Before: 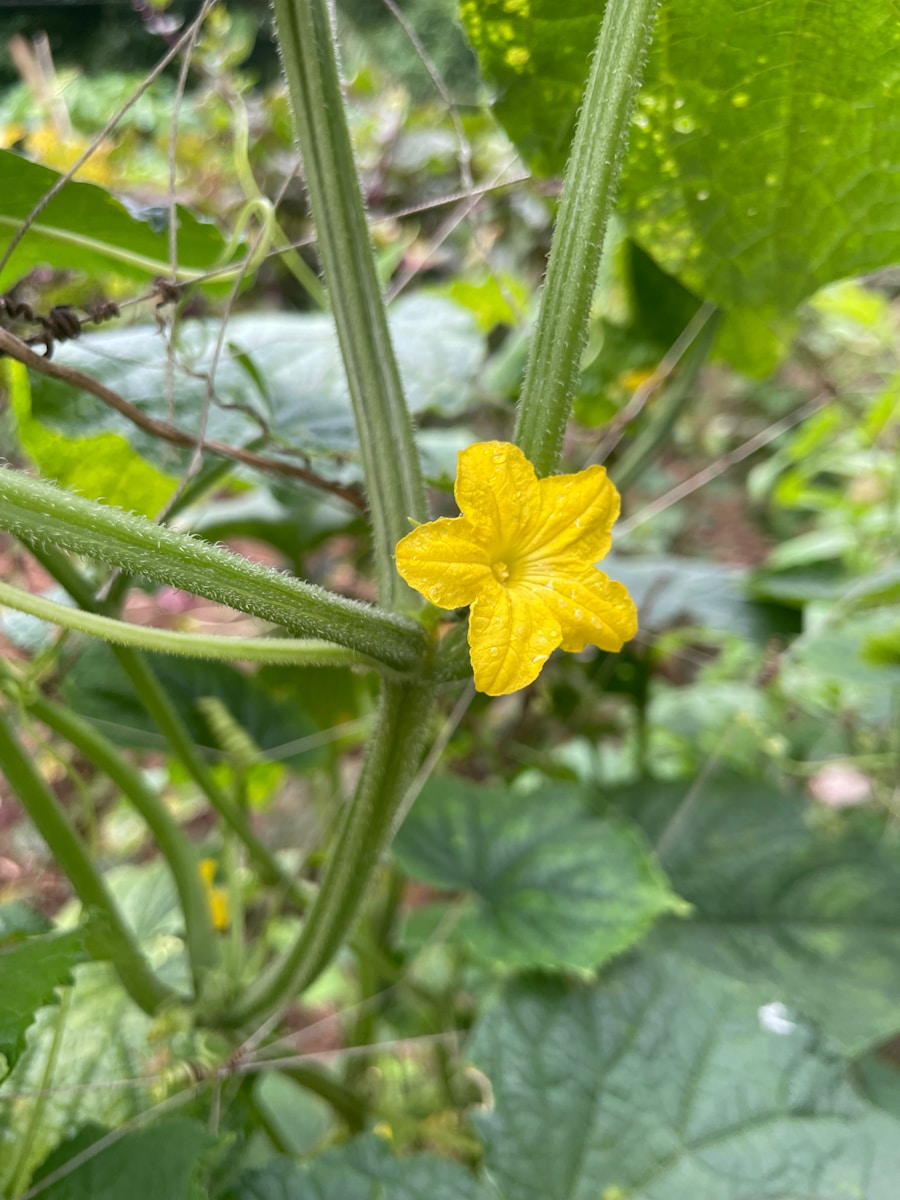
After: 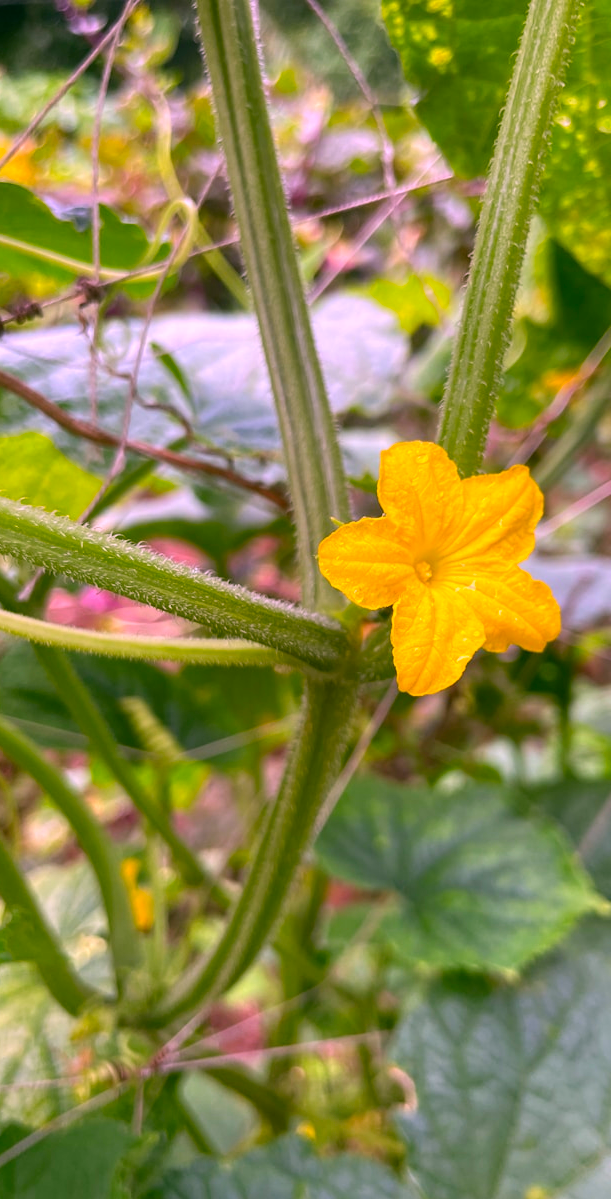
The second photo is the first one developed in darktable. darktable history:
color correction: highlights a* 19.17, highlights b* -12.2, saturation 1.68
crop and rotate: left 8.6%, right 23.485%
